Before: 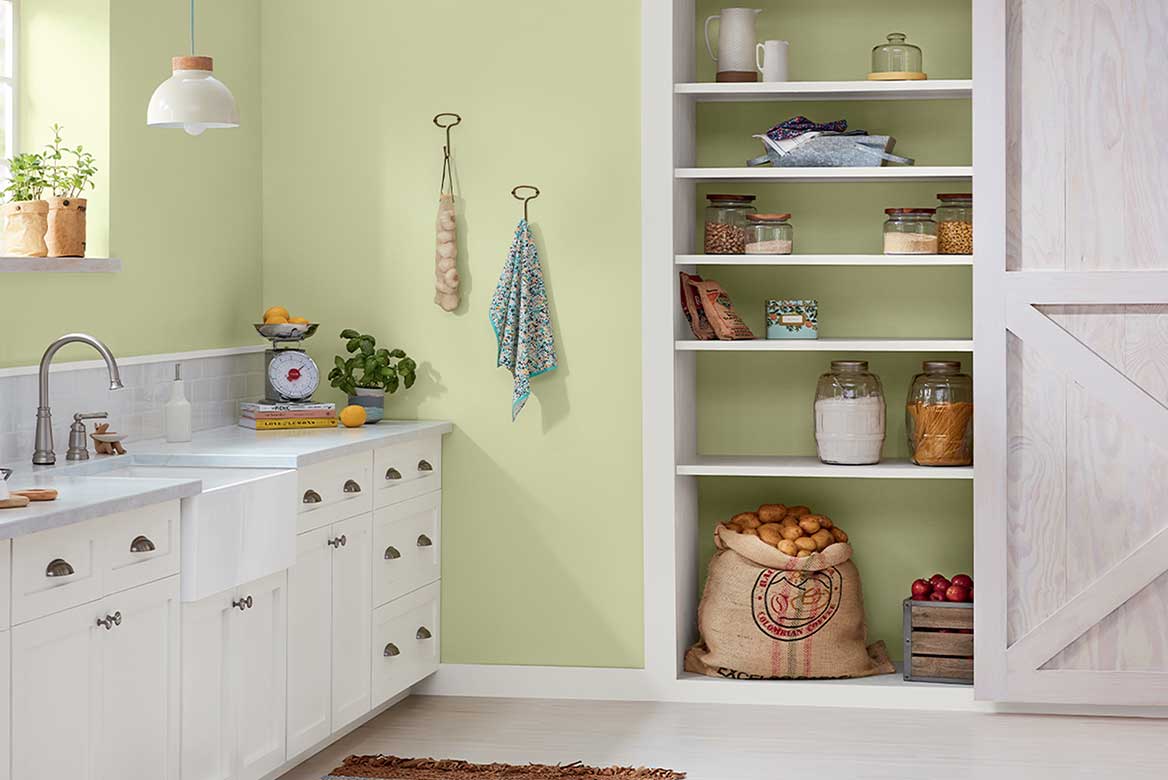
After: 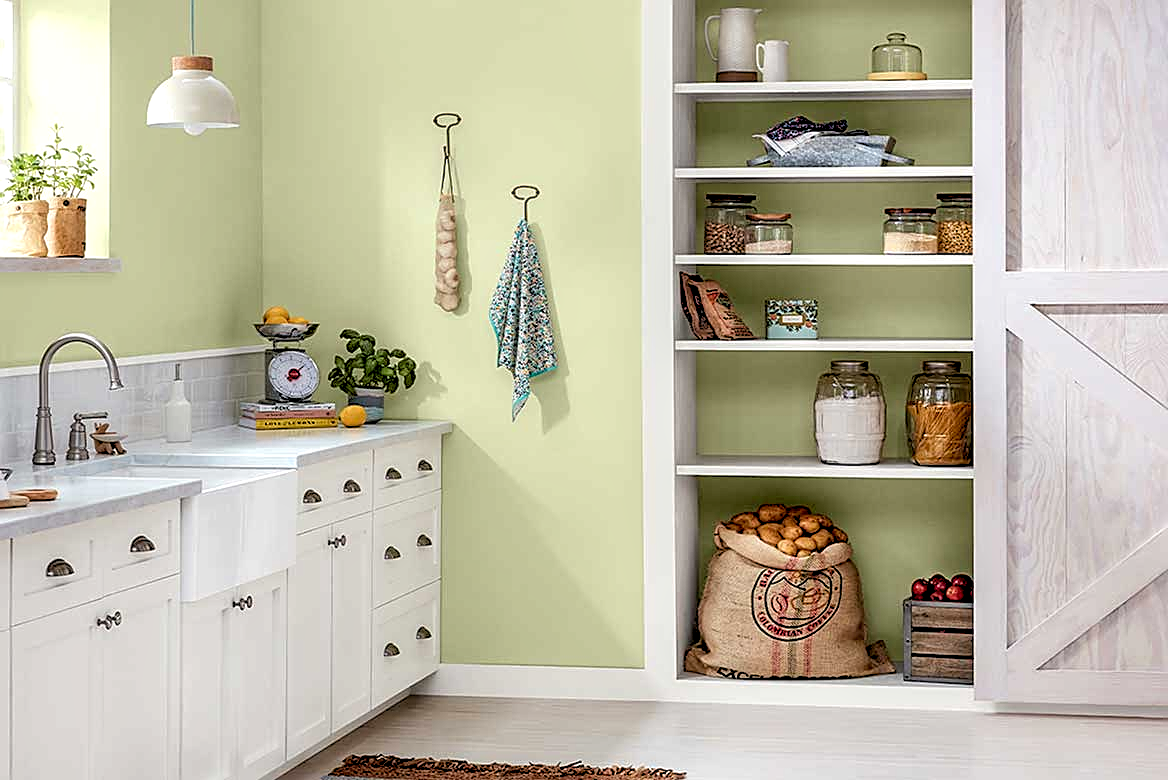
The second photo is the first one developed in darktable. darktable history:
sharpen: on, module defaults
rgb levels: levels [[0.013, 0.434, 0.89], [0, 0.5, 1], [0, 0.5, 1]]
exposure: black level correction 0.009, compensate highlight preservation false
local contrast: detail 142%
